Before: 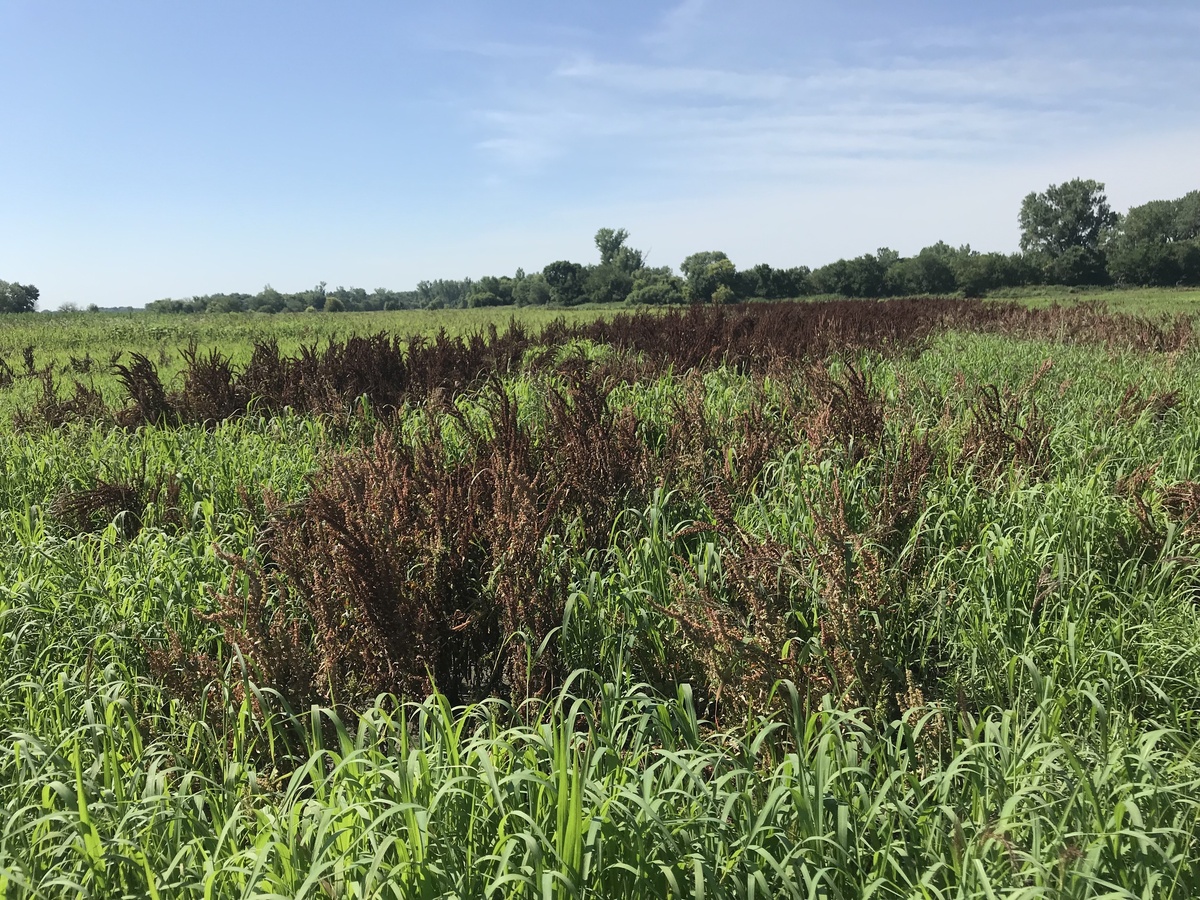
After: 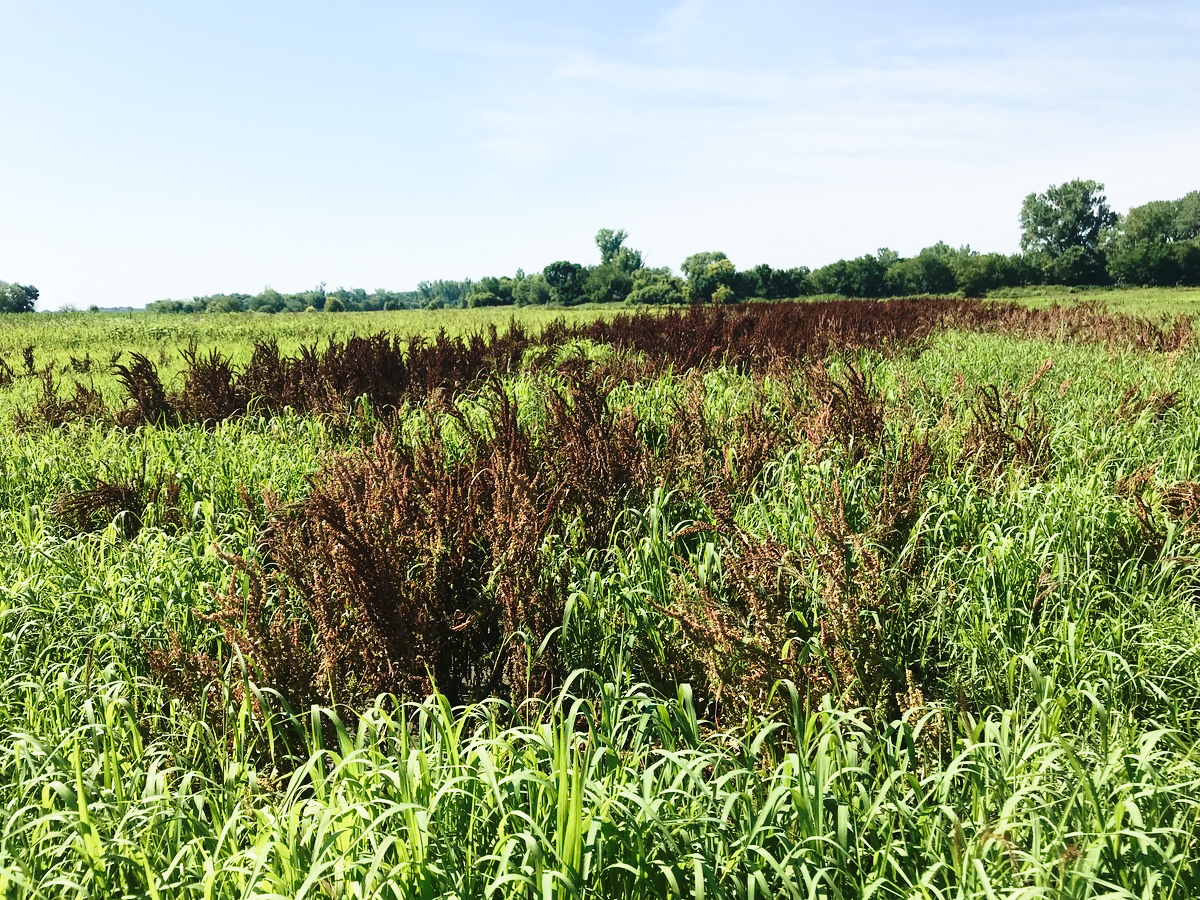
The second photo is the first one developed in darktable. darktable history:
velvia: strength 50%
shadows and highlights: shadows -30, highlights 30
tone equalizer: on, module defaults
exposure: exposure -0.116 EV, compensate exposure bias true, compensate highlight preservation false
base curve: curves: ch0 [(0, 0) (0.036, 0.037) (0.121, 0.228) (0.46, 0.76) (0.859, 0.983) (1, 1)], preserve colors none
